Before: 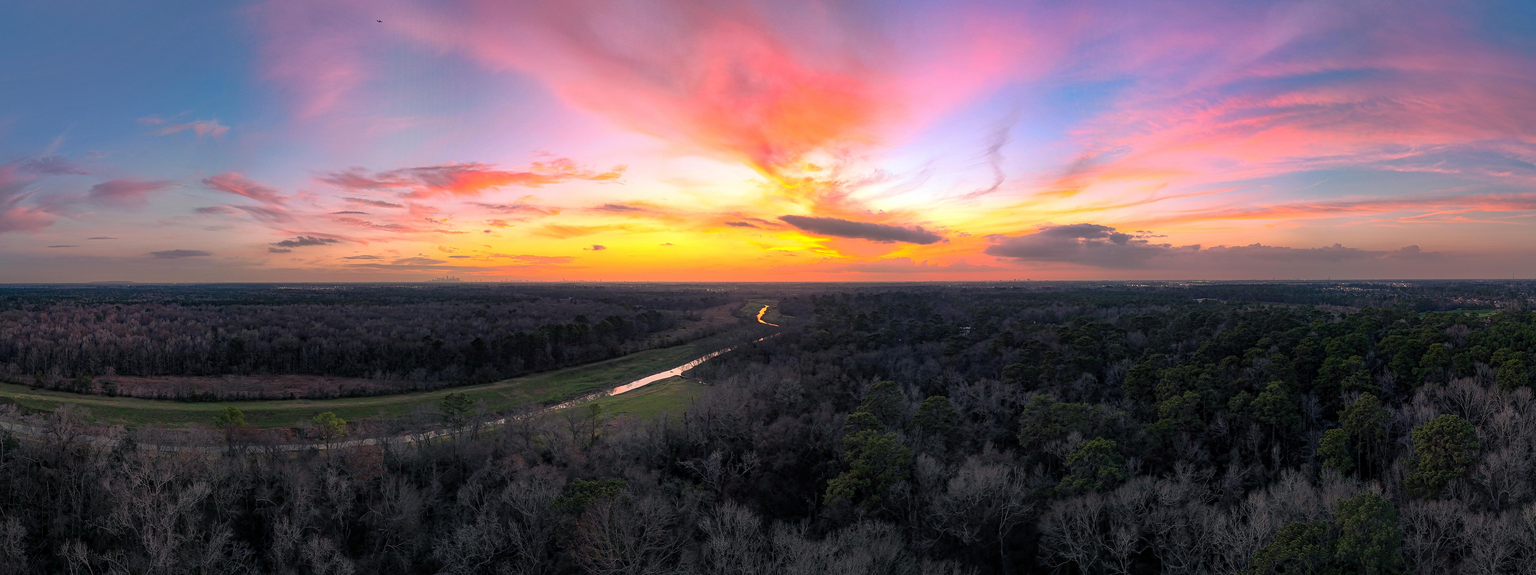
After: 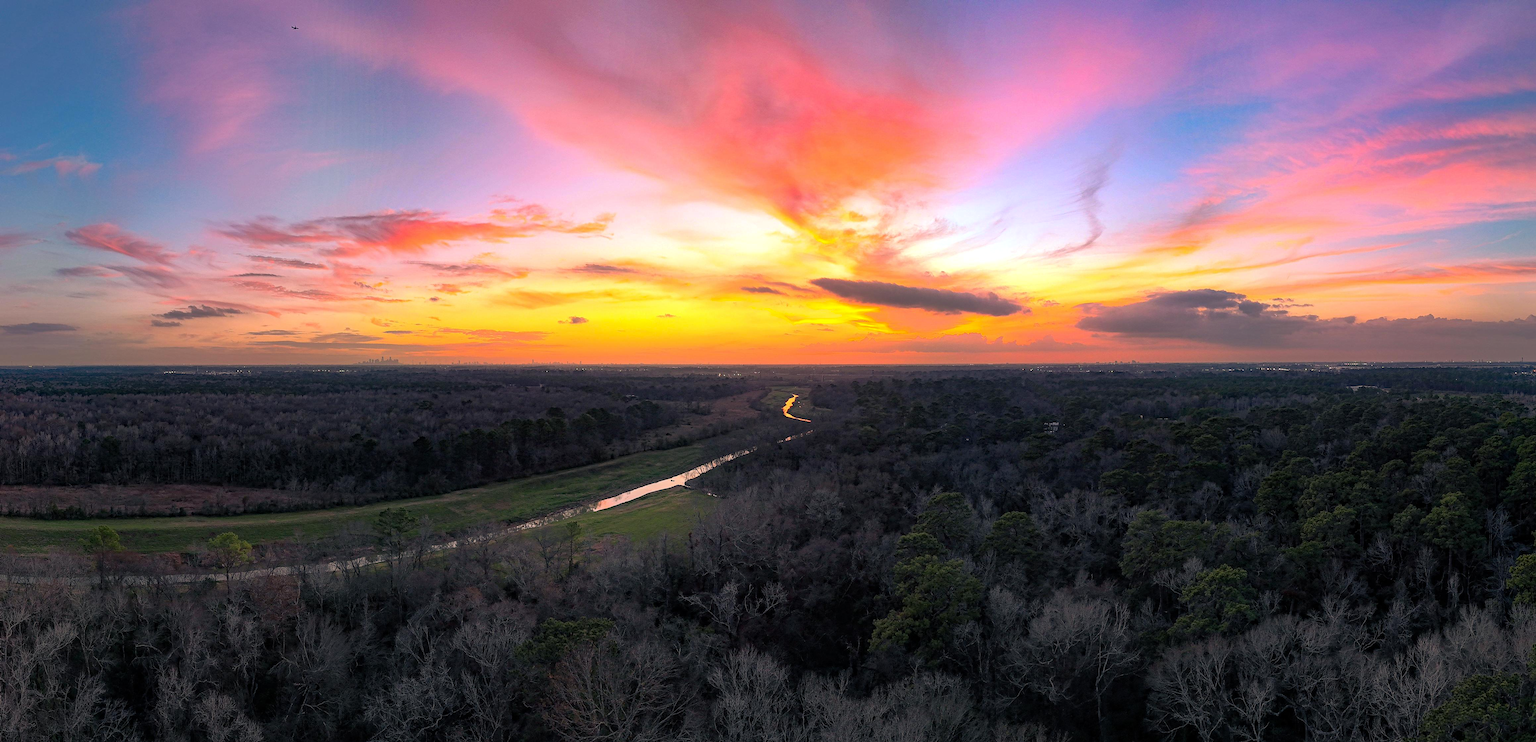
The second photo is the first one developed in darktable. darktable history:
crop: left 9.88%, right 12.722%
haze removal: compatibility mode true
